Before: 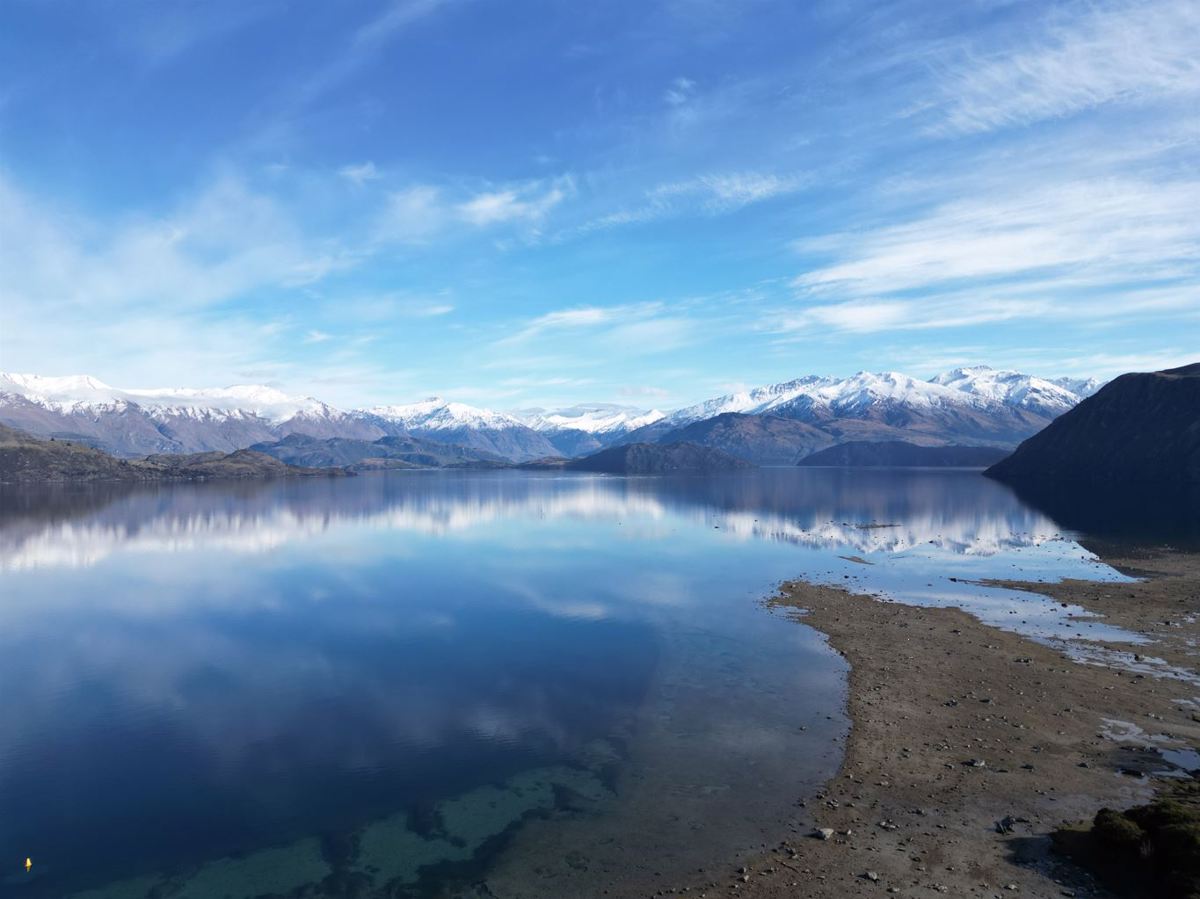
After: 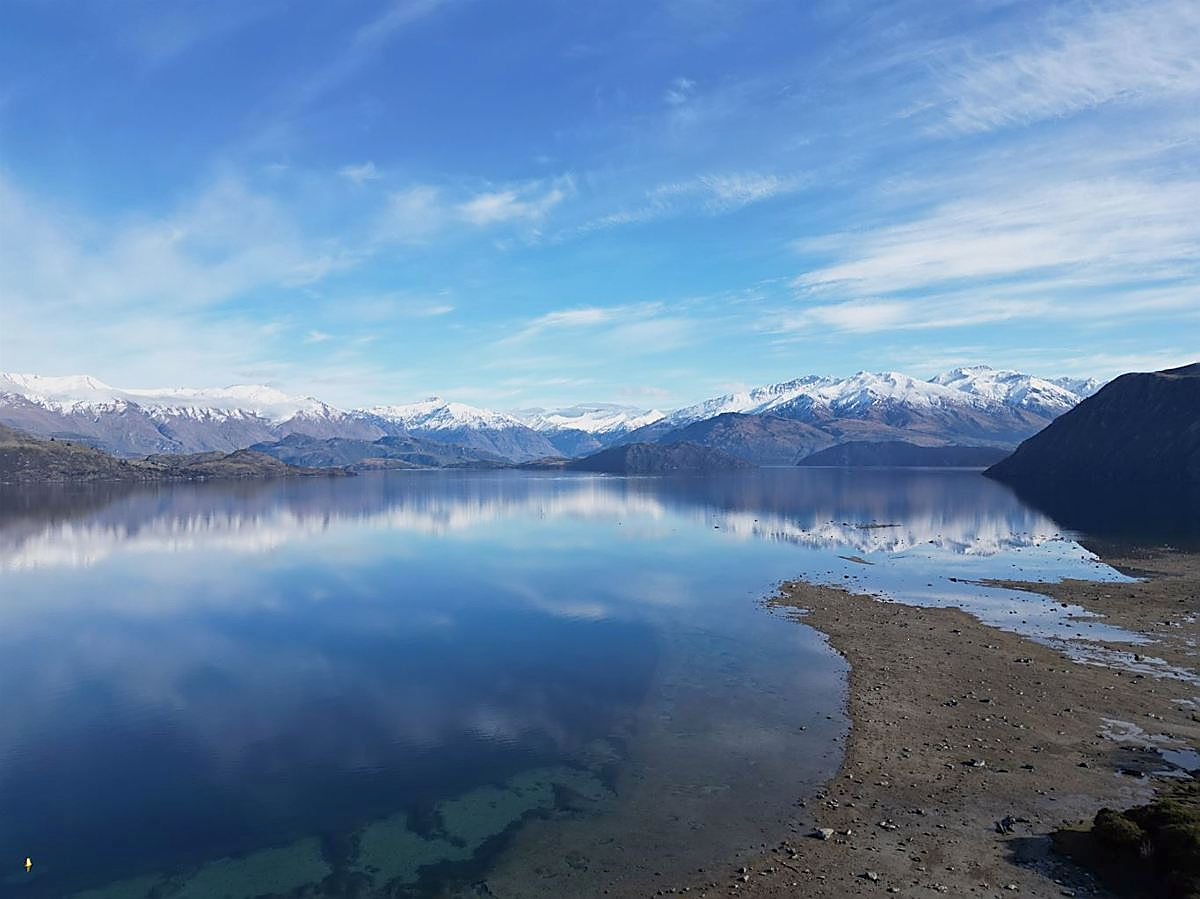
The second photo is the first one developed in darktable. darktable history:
color balance rgb: contrast -10%
sharpen: radius 1.4, amount 1.25, threshold 0.7
